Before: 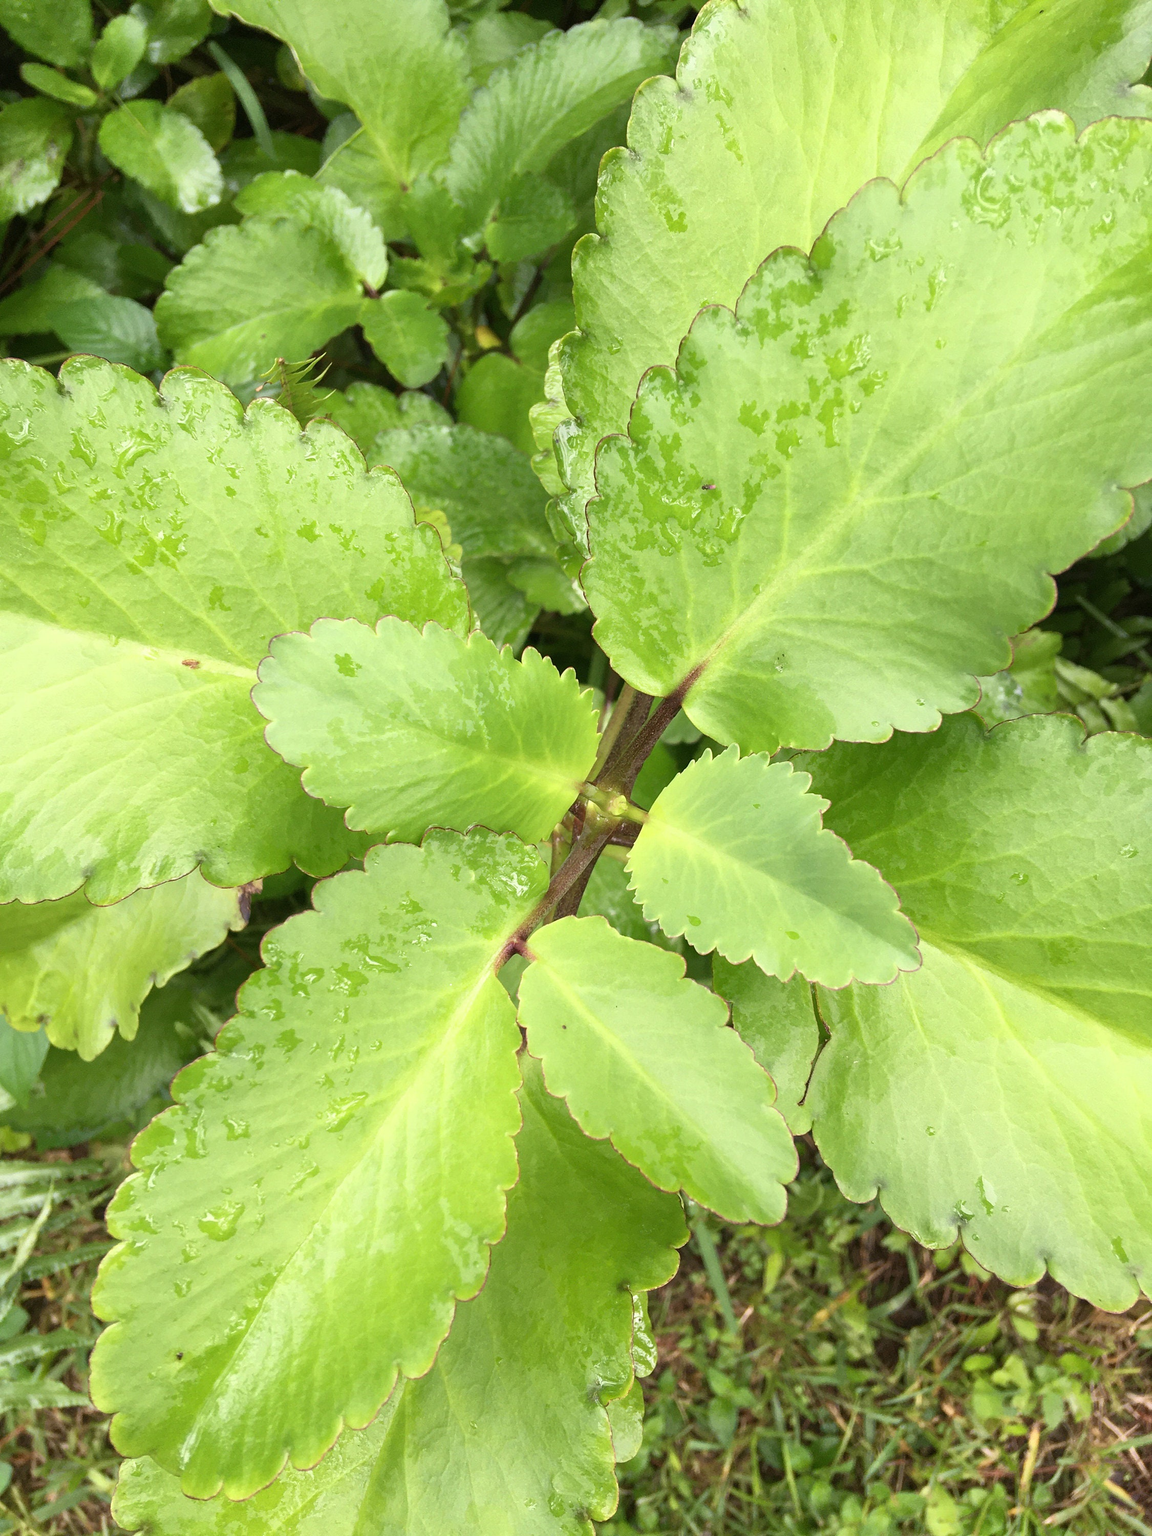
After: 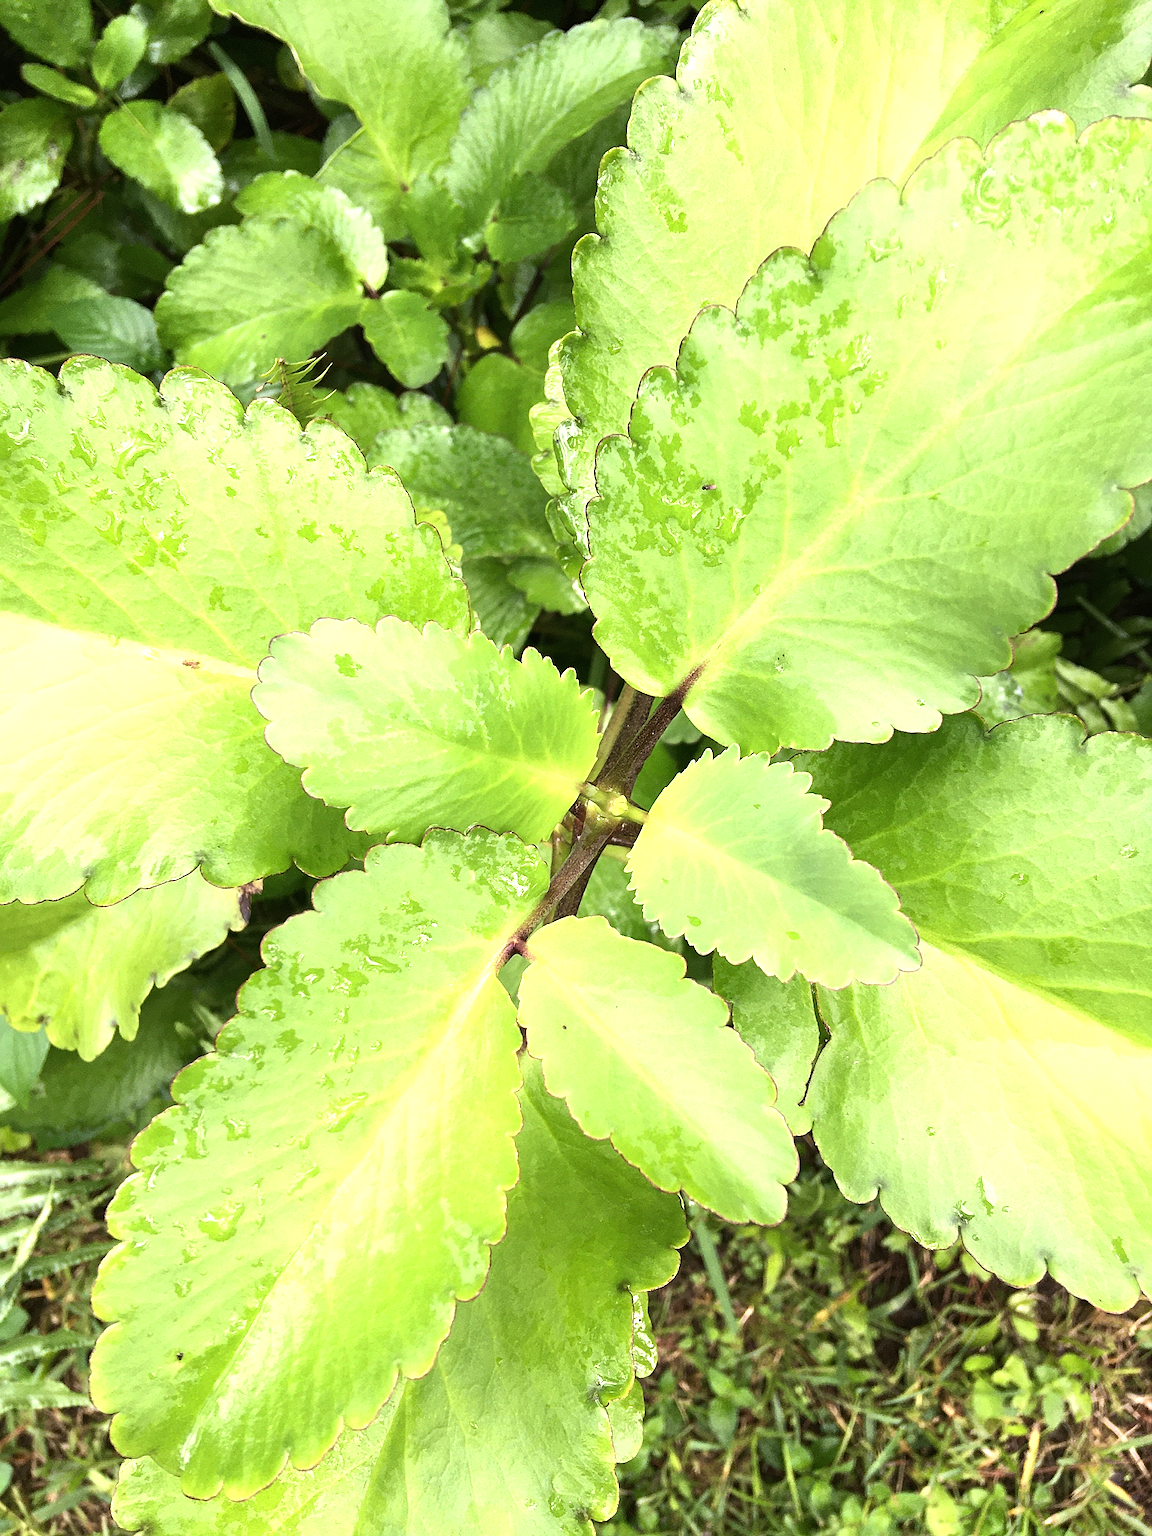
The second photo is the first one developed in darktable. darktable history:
sharpen: on, module defaults
tone equalizer: -8 EV -0.754 EV, -7 EV -0.713 EV, -6 EV -0.581 EV, -5 EV -0.379 EV, -3 EV 0.376 EV, -2 EV 0.6 EV, -1 EV 0.676 EV, +0 EV 0.744 EV, edges refinement/feathering 500, mask exposure compensation -1.57 EV, preserve details no
